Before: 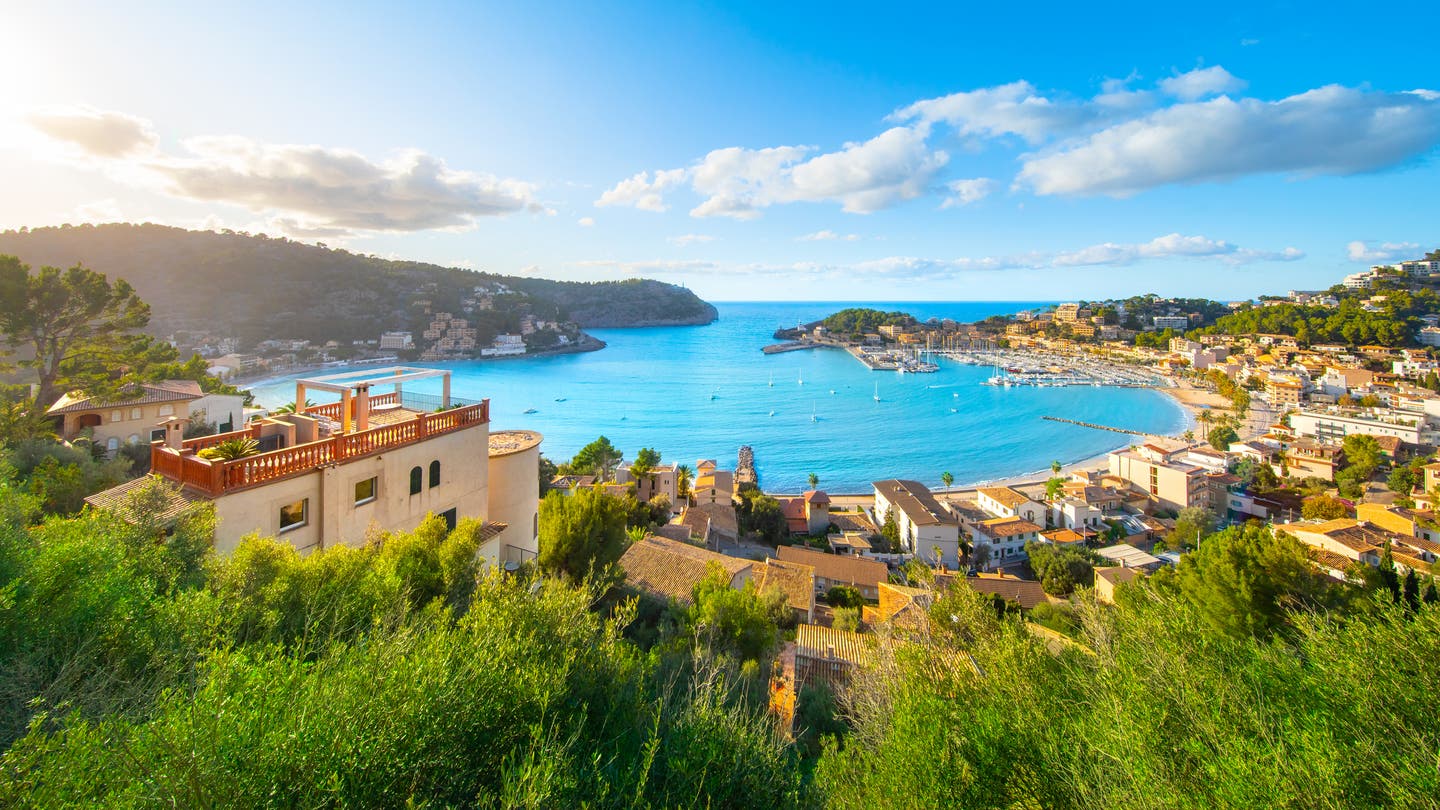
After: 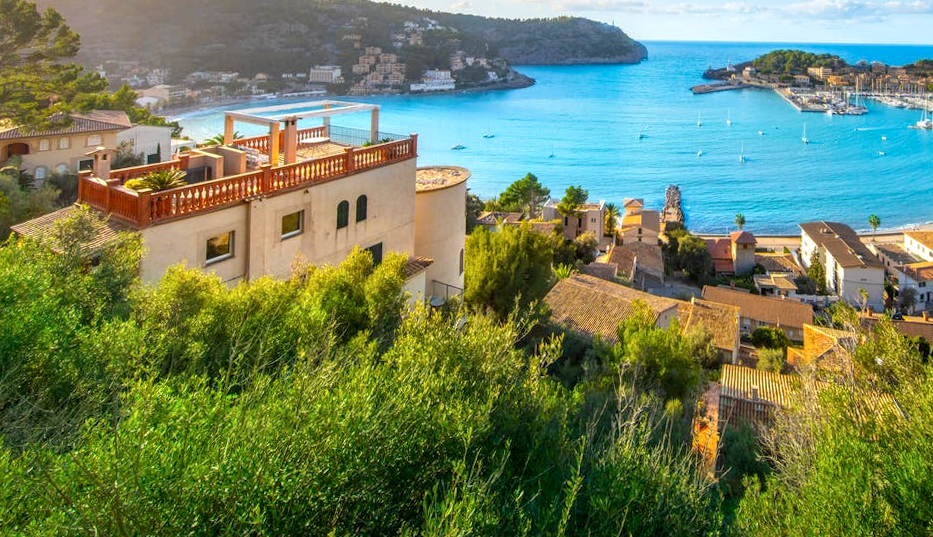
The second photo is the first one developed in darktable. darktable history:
local contrast: on, module defaults
crop and rotate: angle -0.935°, left 3.709%, top 31.747%, right 29.588%
